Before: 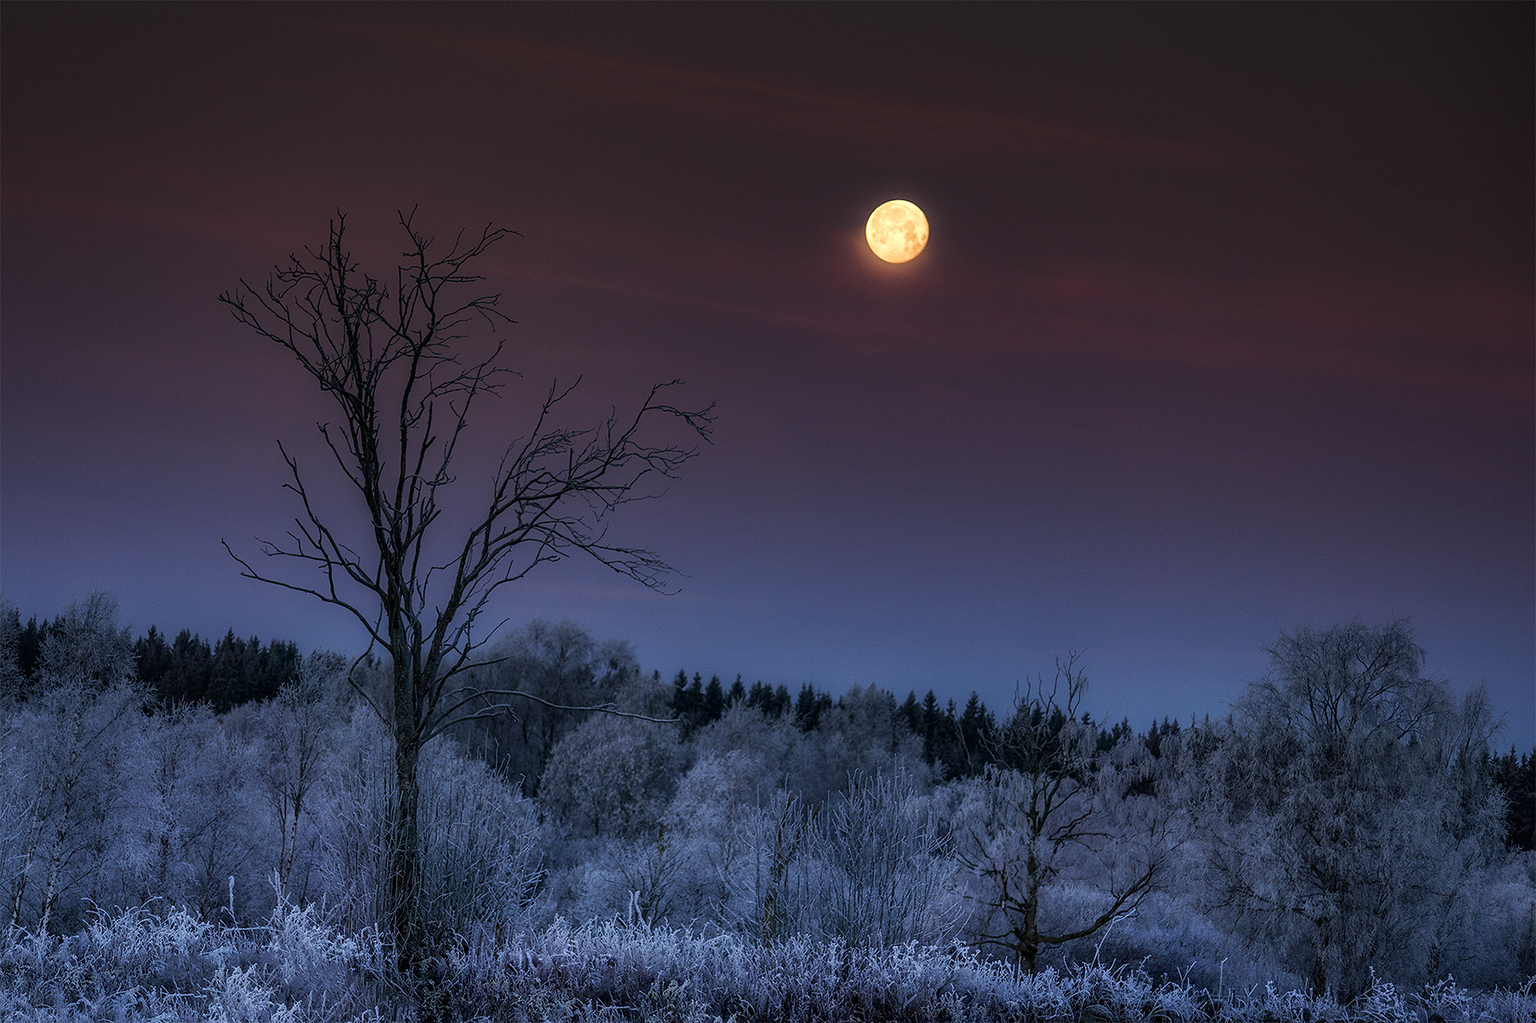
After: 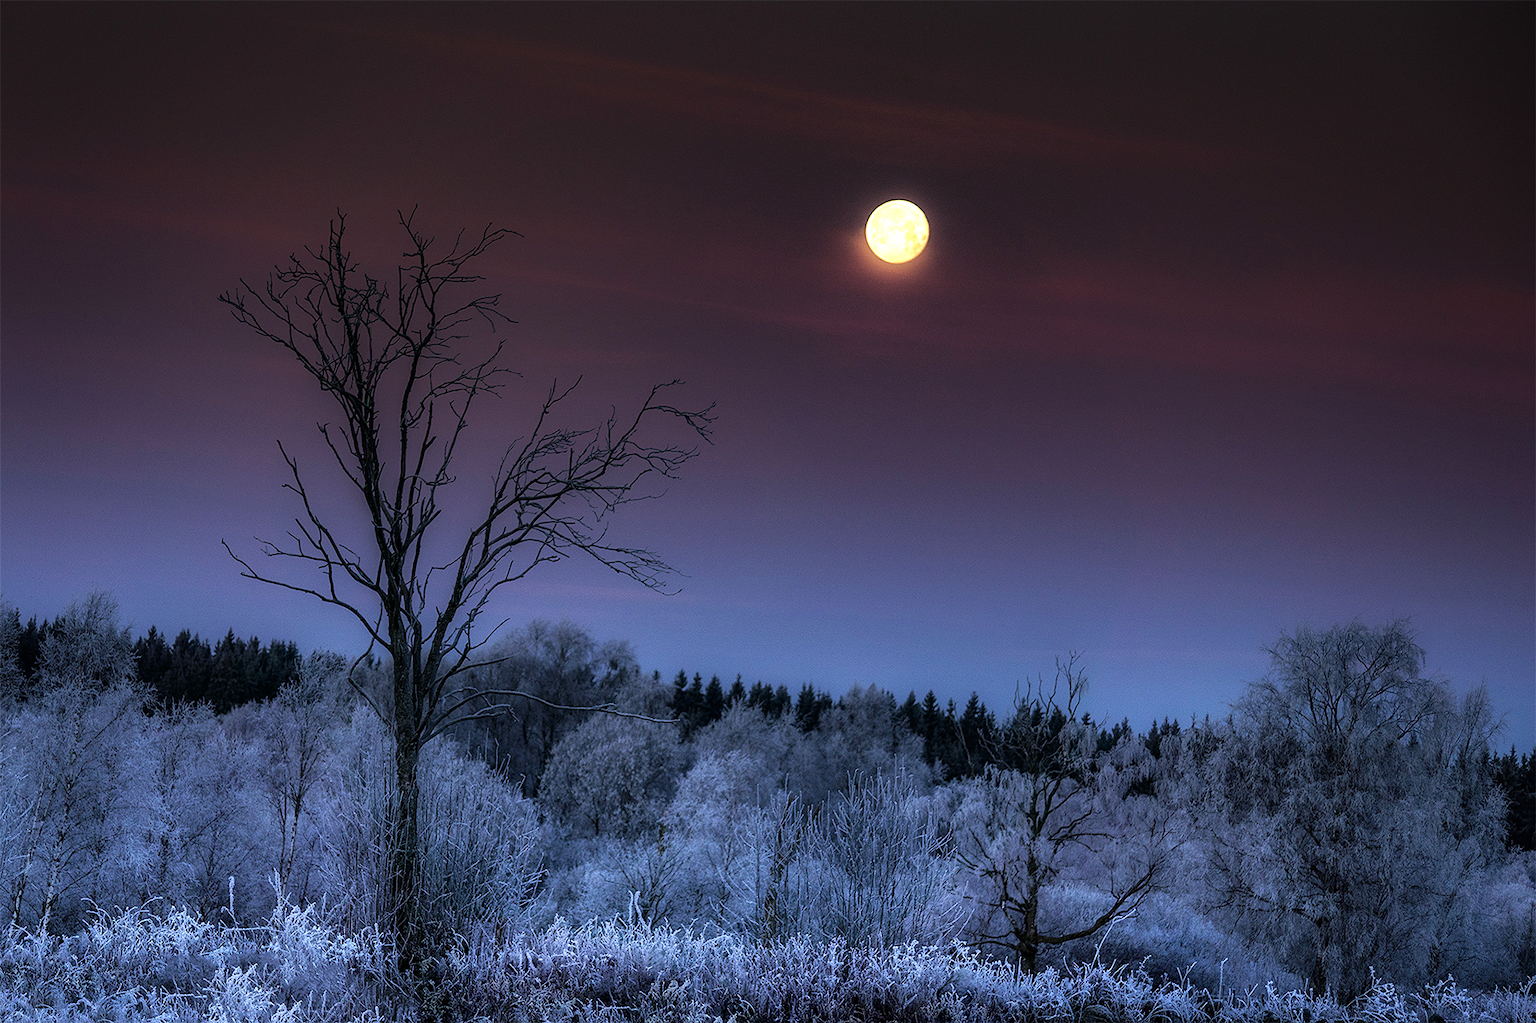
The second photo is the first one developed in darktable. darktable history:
velvia: strength 15.34%
exposure: exposure 0.189 EV, compensate highlight preservation false
tone equalizer: -8 EV -0.728 EV, -7 EV -0.7 EV, -6 EV -0.634 EV, -5 EV -0.392 EV, -3 EV 0.396 EV, -2 EV 0.6 EV, -1 EV 0.69 EV, +0 EV 0.769 EV, luminance estimator HSV value / RGB max
